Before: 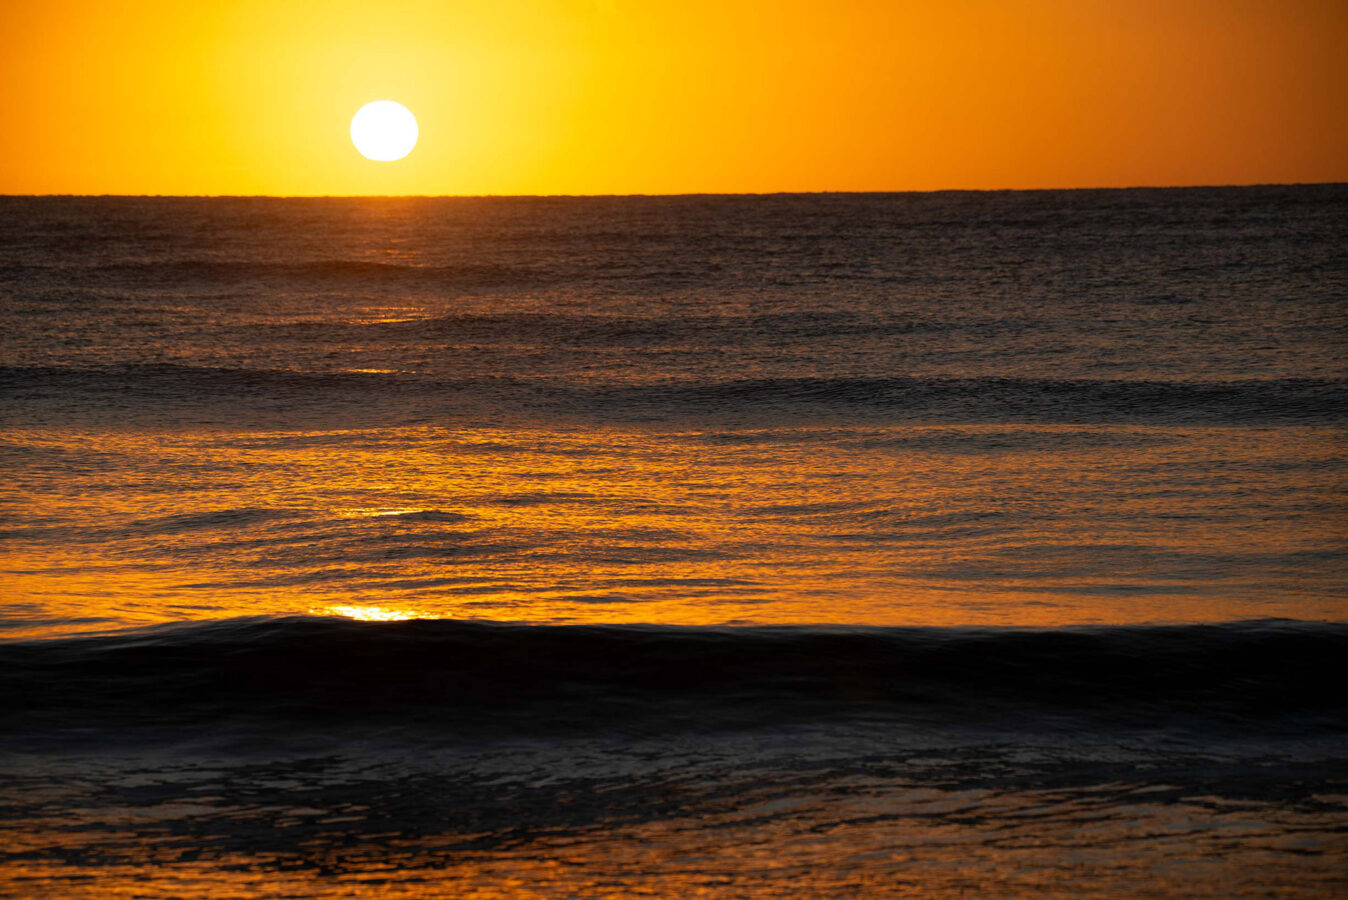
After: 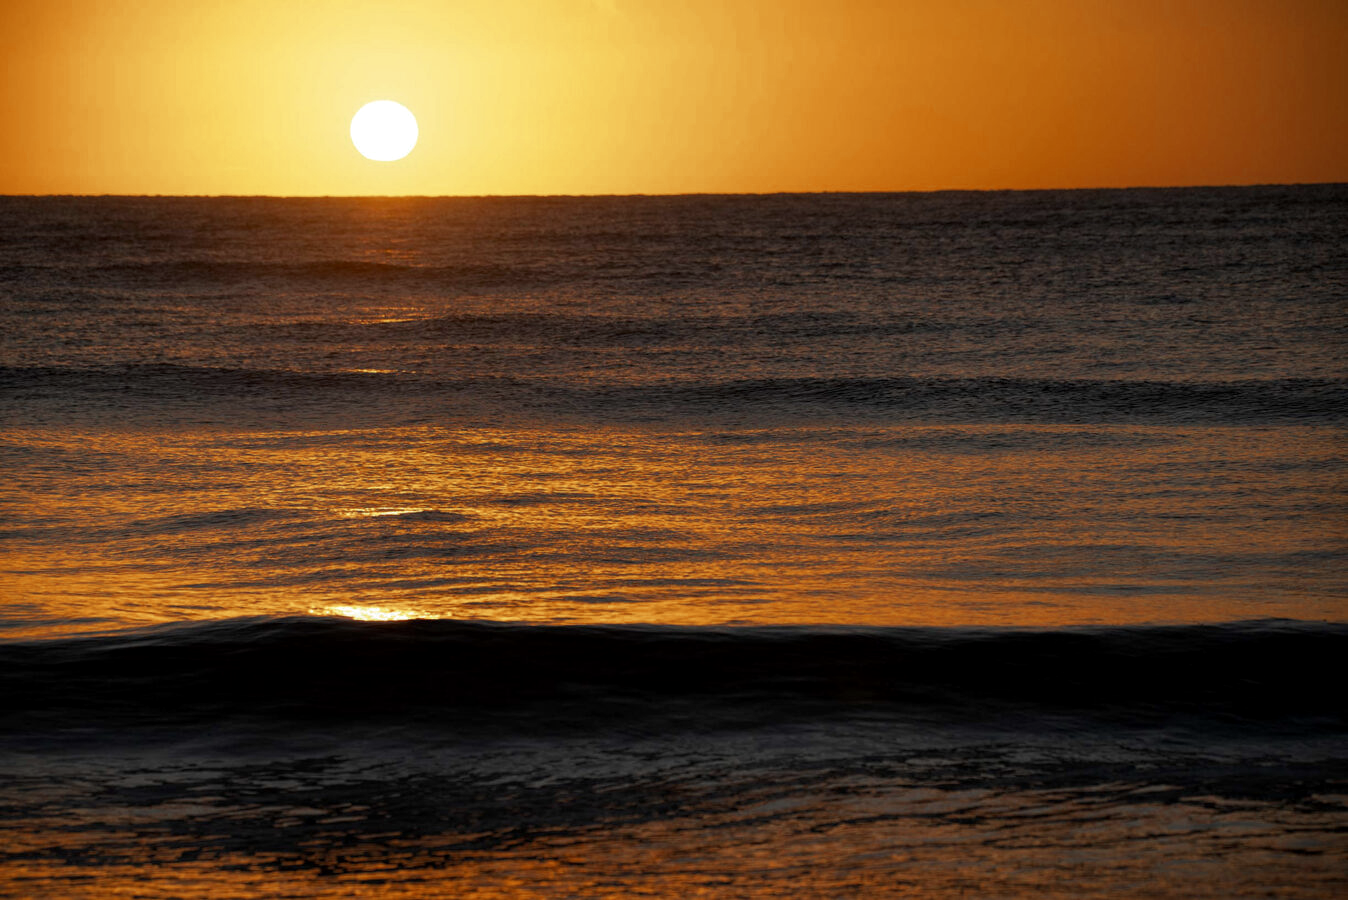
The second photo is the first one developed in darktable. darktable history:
color zones: curves: ch0 [(0, 0.5) (0.125, 0.4) (0.25, 0.5) (0.375, 0.4) (0.5, 0.4) (0.625, 0.35) (0.75, 0.35) (0.875, 0.5)]; ch1 [(0, 0.35) (0.125, 0.45) (0.25, 0.35) (0.375, 0.35) (0.5, 0.35) (0.625, 0.35) (0.75, 0.45) (0.875, 0.35)]; ch2 [(0, 0.6) (0.125, 0.5) (0.25, 0.5) (0.375, 0.6) (0.5, 0.6) (0.625, 0.5) (0.75, 0.5) (0.875, 0.5)]
local contrast: highlights 100%, shadows 100%, detail 120%, midtone range 0.2
